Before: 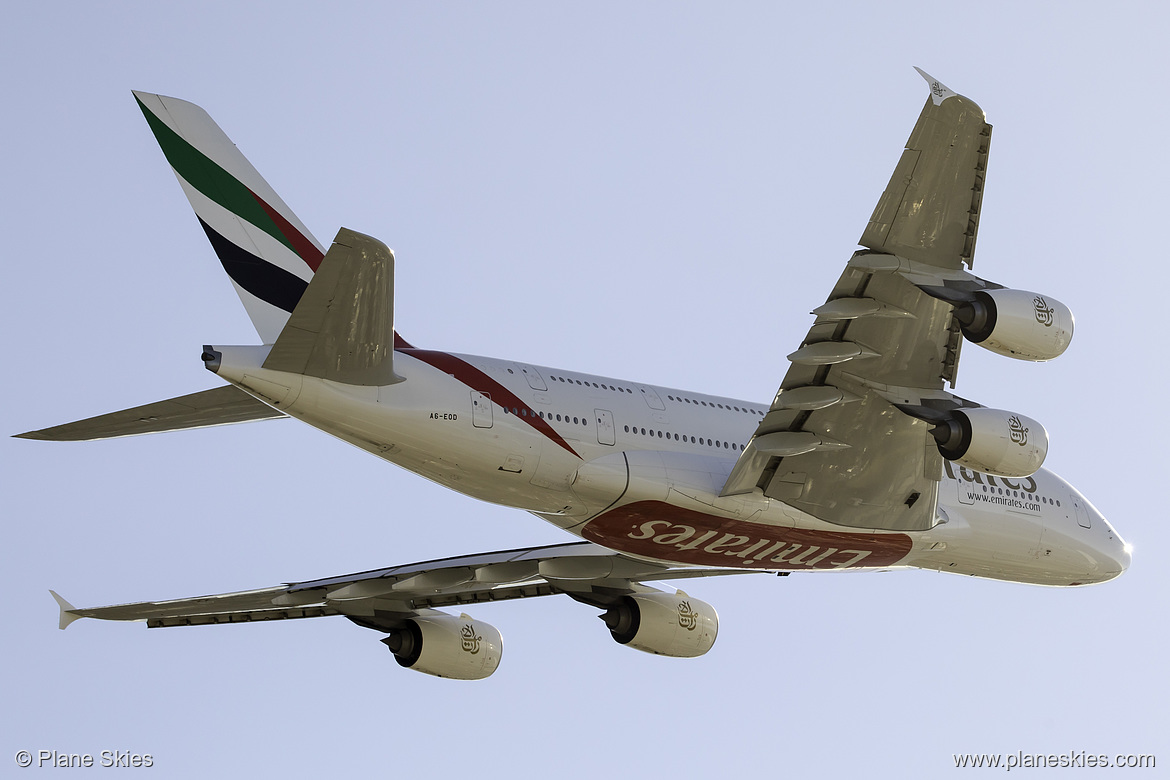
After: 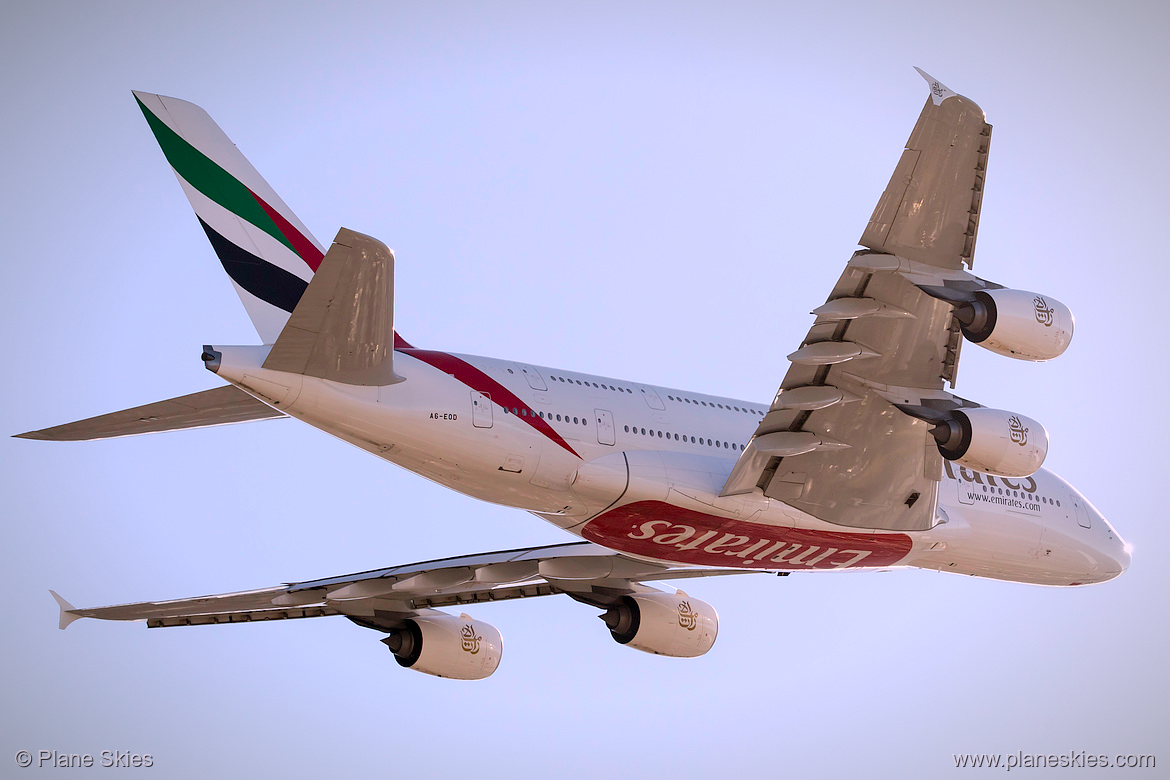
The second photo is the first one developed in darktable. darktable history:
white balance: red 1.066, blue 1.119
vignetting: fall-off radius 60%, automatic ratio true
